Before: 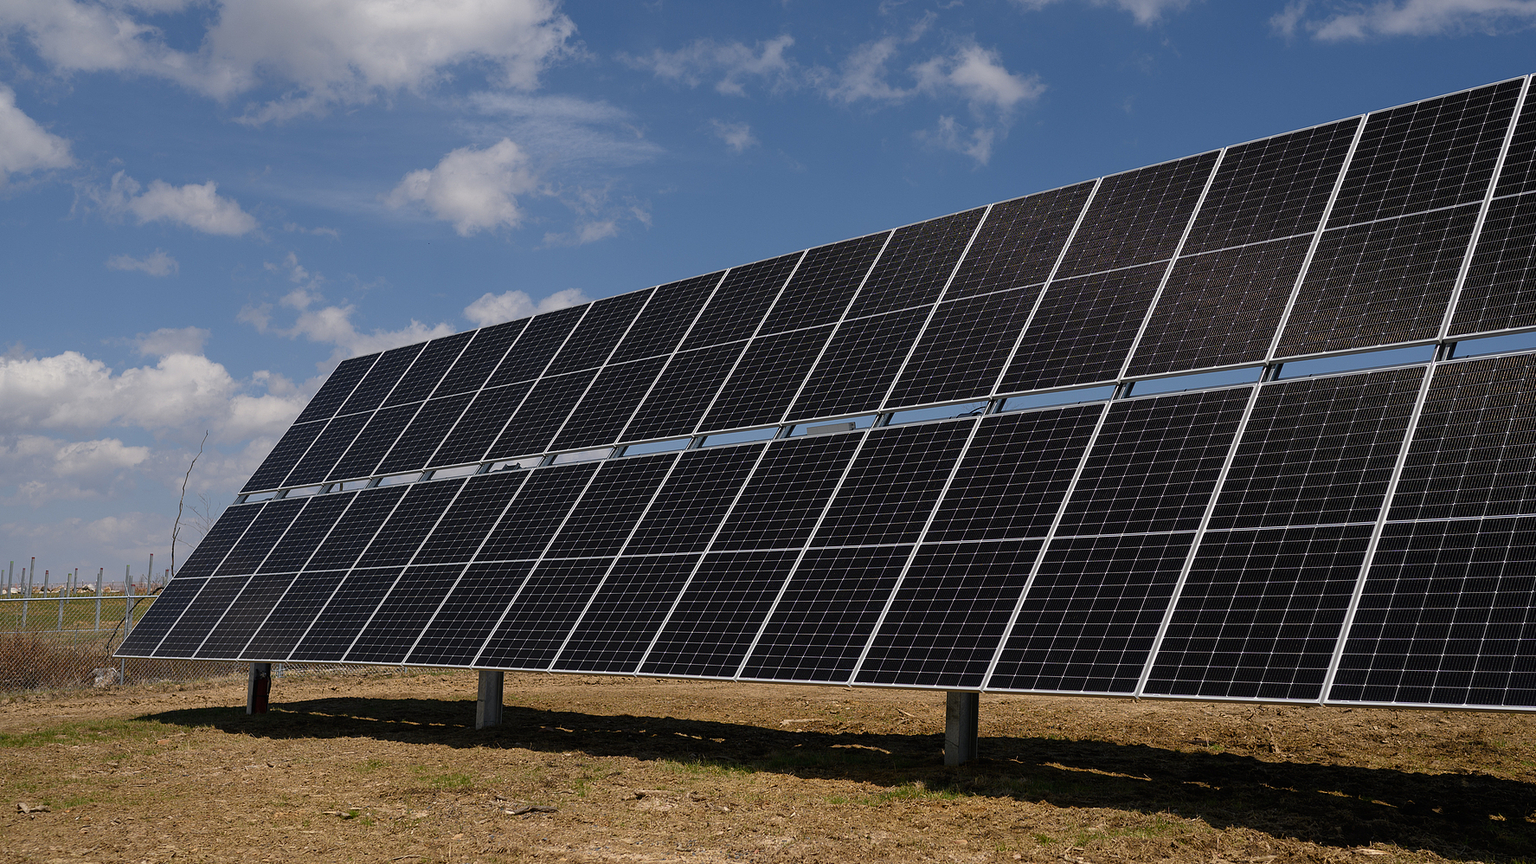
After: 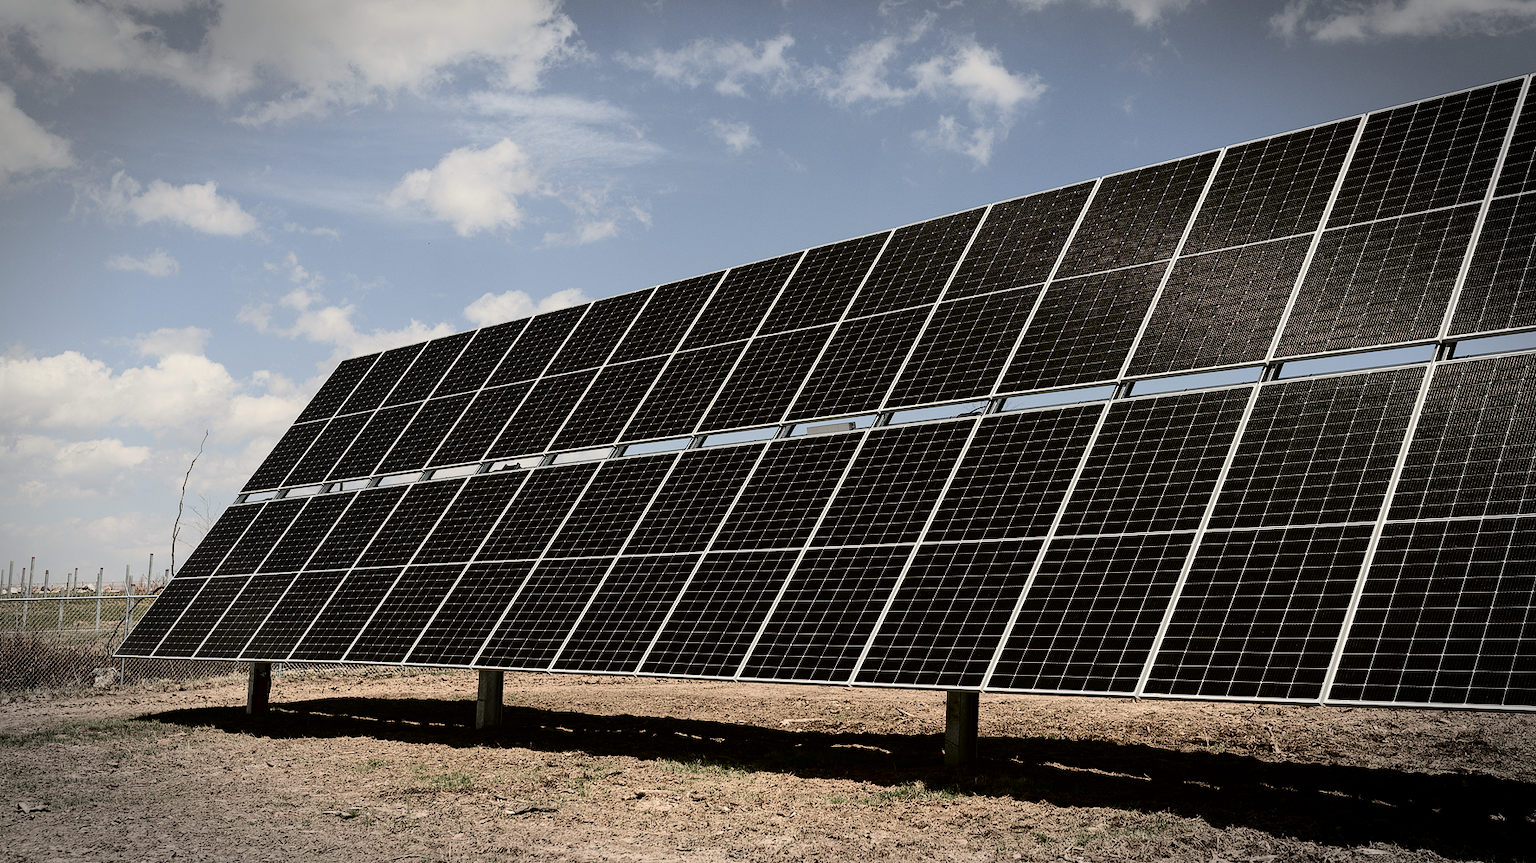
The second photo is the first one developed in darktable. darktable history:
contrast brightness saturation: contrast 0.099, saturation -0.379
tone curve: curves: ch0 [(0, 0) (0.049, 0.01) (0.154, 0.081) (0.491, 0.56) (0.739, 0.794) (0.992, 0.937)]; ch1 [(0, 0) (0.172, 0.123) (0.317, 0.272) (0.401, 0.422) (0.499, 0.497) (0.531, 0.54) (0.615, 0.603) (0.741, 0.783) (1, 1)]; ch2 [(0, 0) (0.411, 0.424) (0.462, 0.483) (0.544, 0.56) (0.686, 0.638) (1, 1)], color space Lab, independent channels, preserve colors none
vignetting: automatic ratio true, dithering 16-bit output
tone equalizer: -8 EV -0.419 EV, -7 EV -0.422 EV, -6 EV -0.32 EV, -5 EV -0.242 EV, -3 EV 0.256 EV, -2 EV 0.349 EV, -1 EV 0.367 EV, +0 EV 0.429 EV, edges refinement/feathering 500, mask exposure compensation -1.57 EV, preserve details no
exposure: exposure 0.298 EV, compensate exposure bias true, compensate highlight preservation false
